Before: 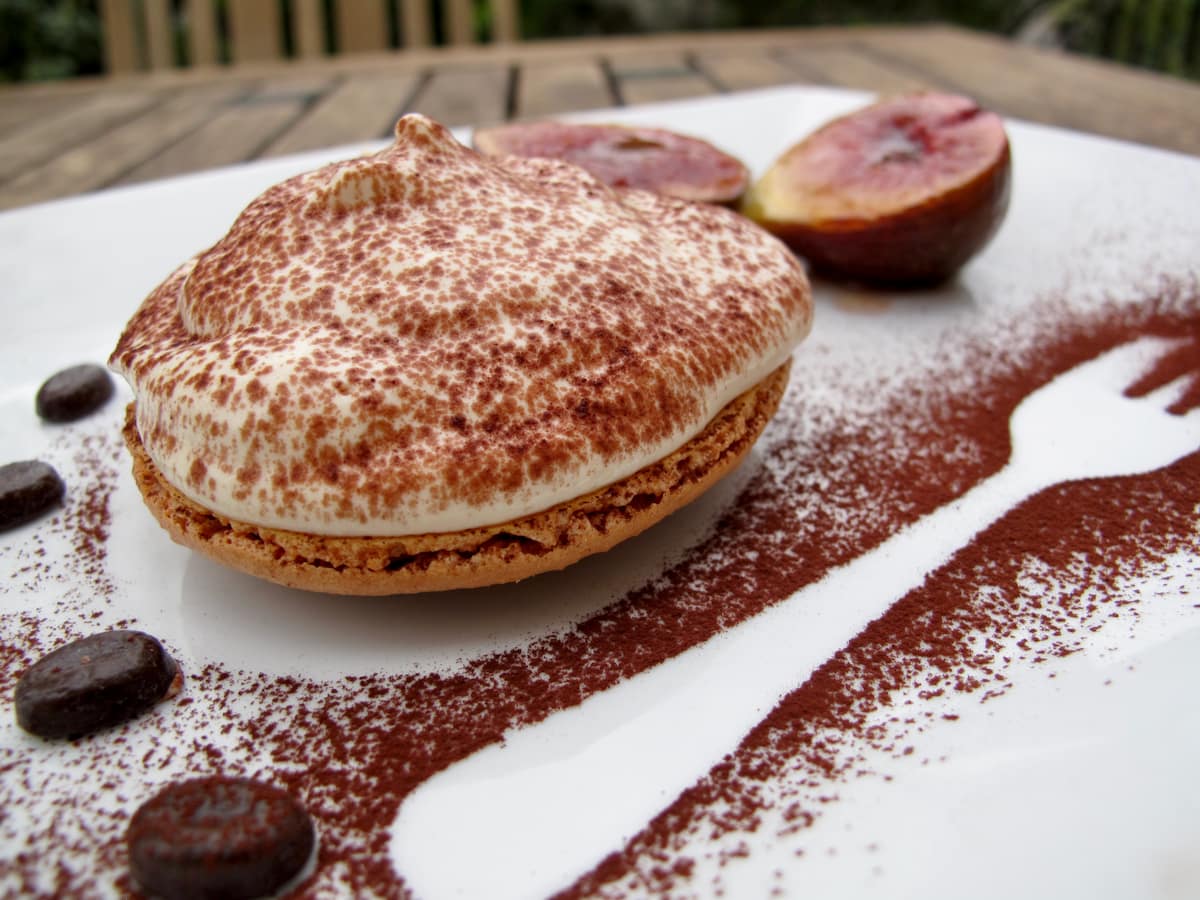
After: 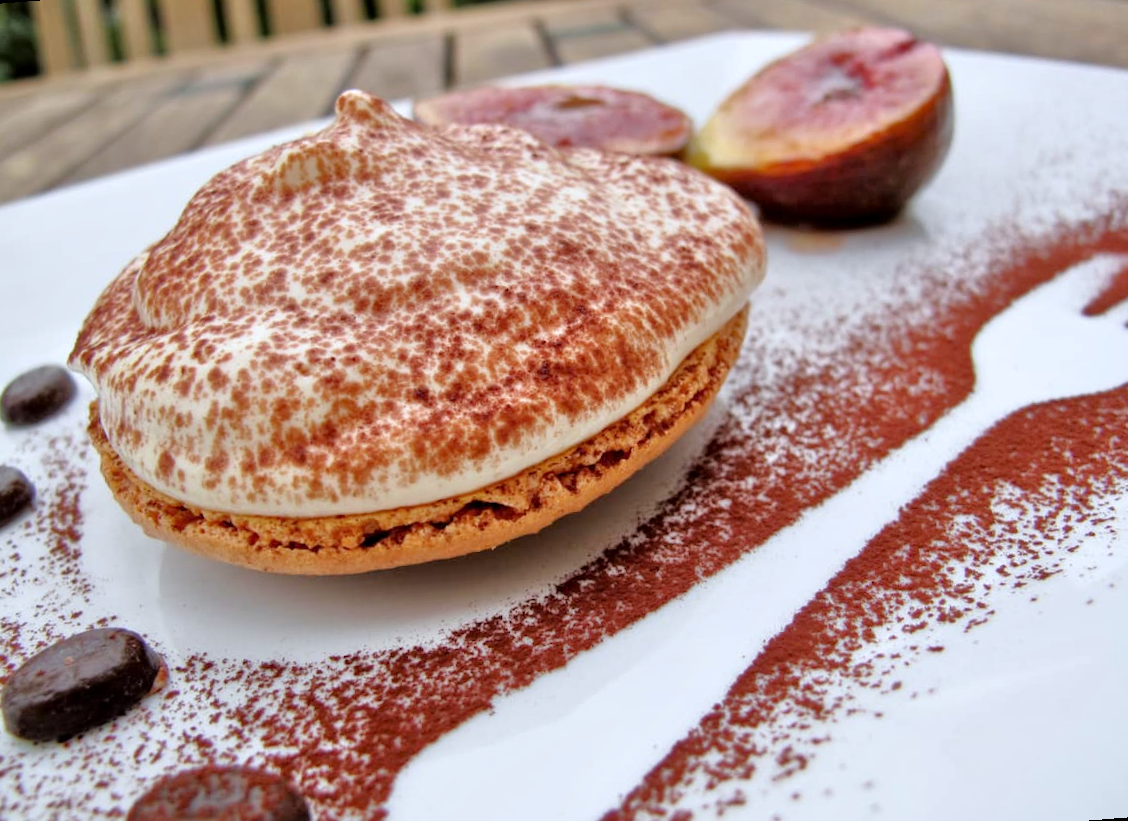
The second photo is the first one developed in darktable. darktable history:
white balance: red 0.967, blue 1.049
rotate and perspective: rotation -4.57°, crop left 0.054, crop right 0.944, crop top 0.087, crop bottom 0.914
tone equalizer: -7 EV 0.15 EV, -6 EV 0.6 EV, -5 EV 1.15 EV, -4 EV 1.33 EV, -3 EV 1.15 EV, -2 EV 0.6 EV, -1 EV 0.15 EV, mask exposure compensation -0.5 EV
